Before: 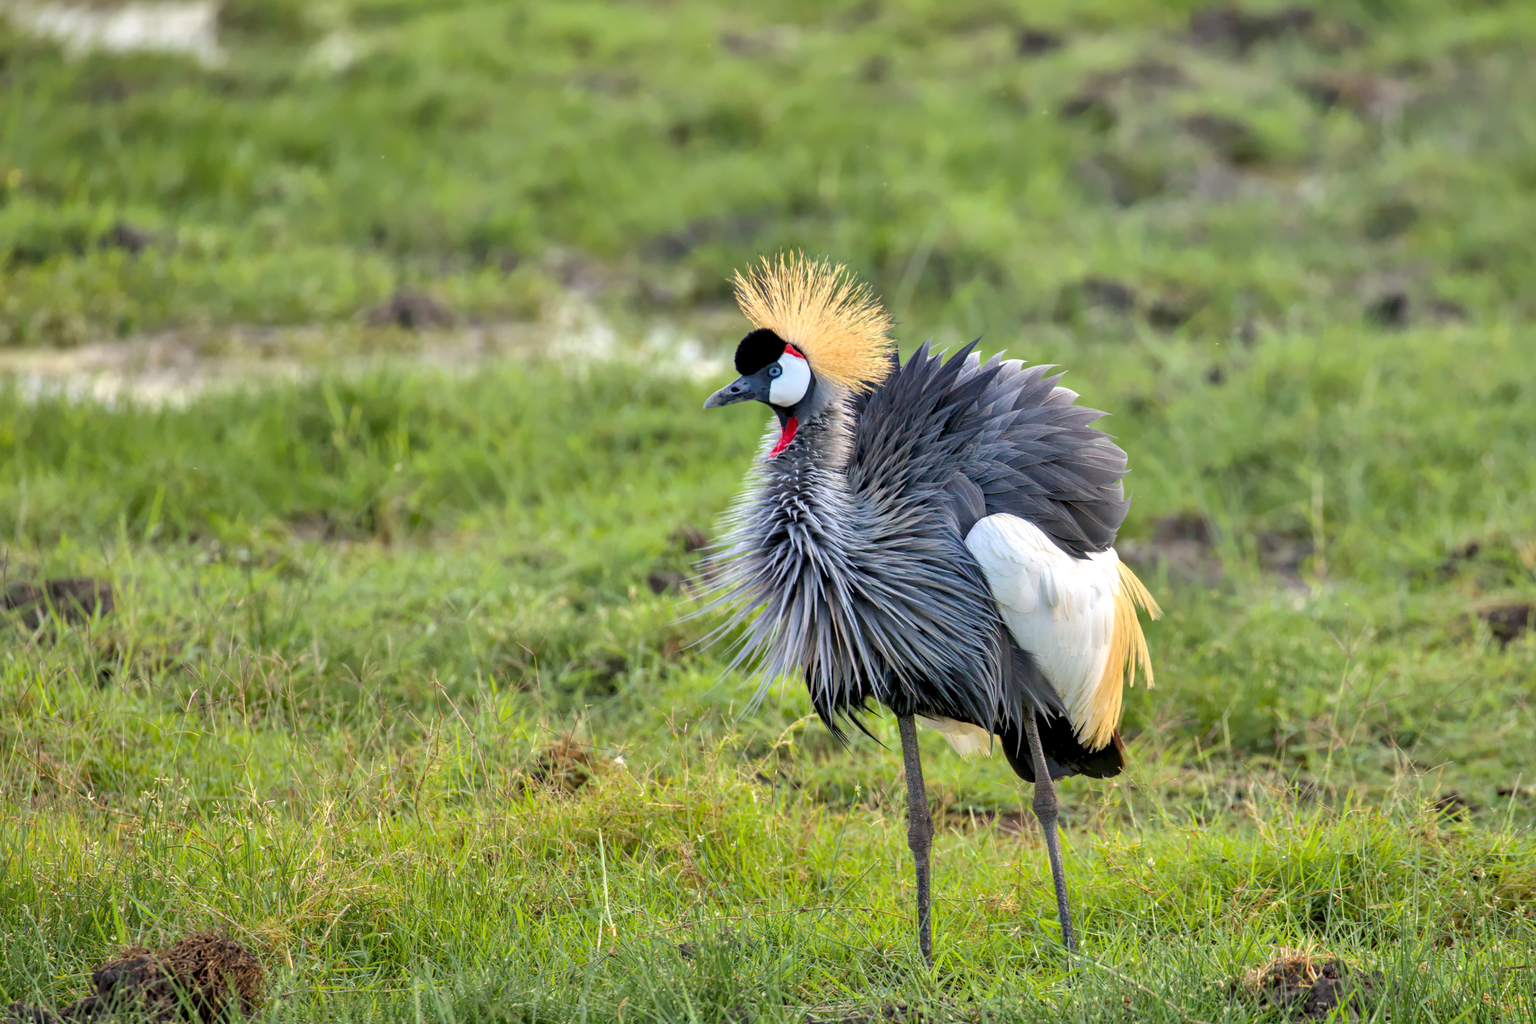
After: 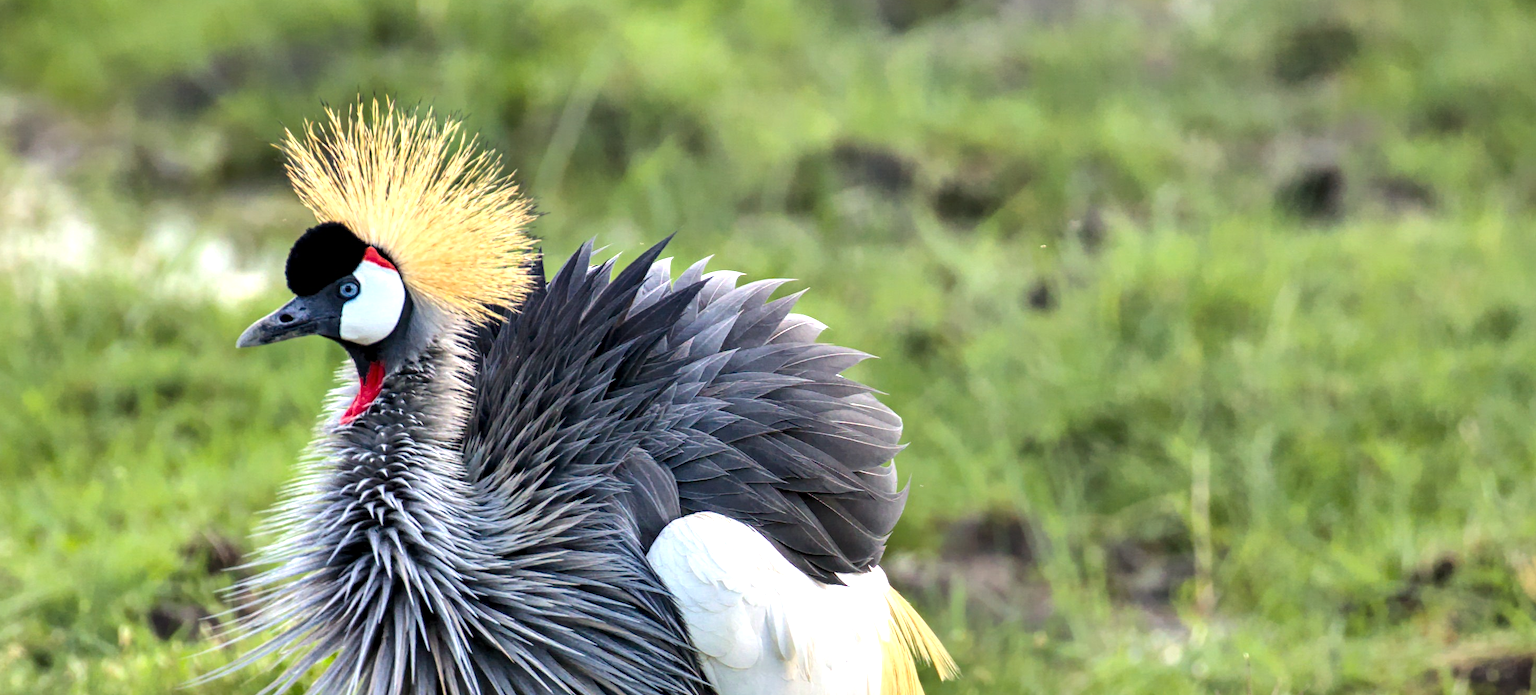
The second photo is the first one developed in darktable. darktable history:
exposure: black level correction 0, exposure 0.5 EV, compensate exposure bias true, compensate highlight preservation false
tone equalizer: -8 EV -0.75 EV, -7 EV -0.7 EV, -6 EV -0.6 EV, -5 EV -0.4 EV, -3 EV 0.4 EV, -2 EV 0.6 EV, -1 EV 0.7 EV, +0 EV 0.75 EV, edges refinement/feathering 500, mask exposure compensation -1.57 EV, preserve details no
contrast equalizer: y [[0.5, 0.5, 0.5, 0.512, 0.552, 0.62], [0.5 ×6], [0.5 ×4, 0.504, 0.553], [0 ×6], [0 ×6]]
crop: left 36.005%, top 18.293%, right 0.31%, bottom 38.444%
